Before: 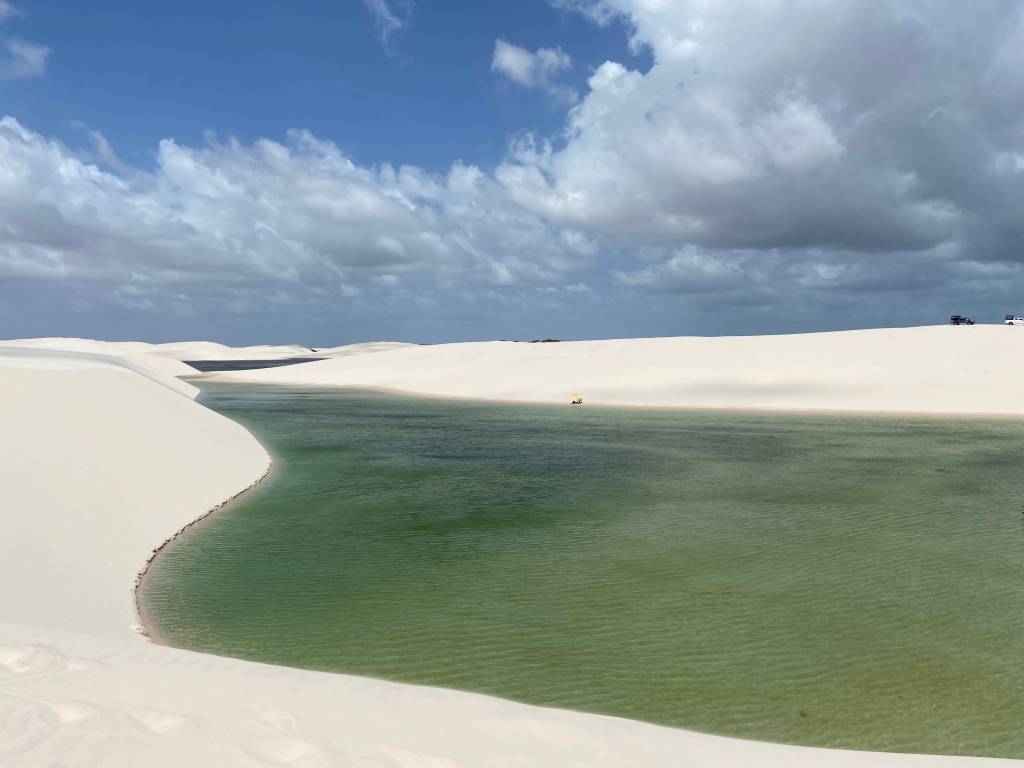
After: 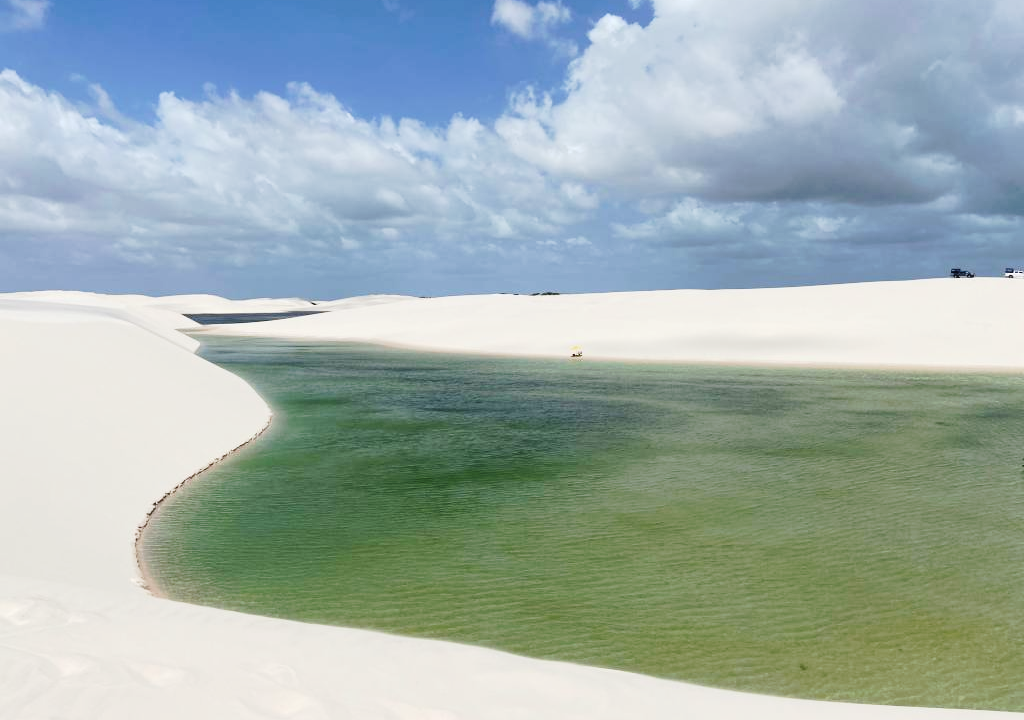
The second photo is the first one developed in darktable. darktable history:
crop and rotate: top 6.25%
tone curve: curves: ch0 [(0, 0) (0.003, 0.024) (0.011, 0.032) (0.025, 0.041) (0.044, 0.054) (0.069, 0.069) (0.1, 0.09) (0.136, 0.116) (0.177, 0.162) (0.224, 0.213) (0.277, 0.278) (0.335, 0.359) (0.399, 0.447) (0.468, 0.543) (0.543, 0.621) (0.623, 0.717) (0.709, 0.807) (0.801, 0.876) (0.898, 0.934) (1, 1)], preserve colors none
